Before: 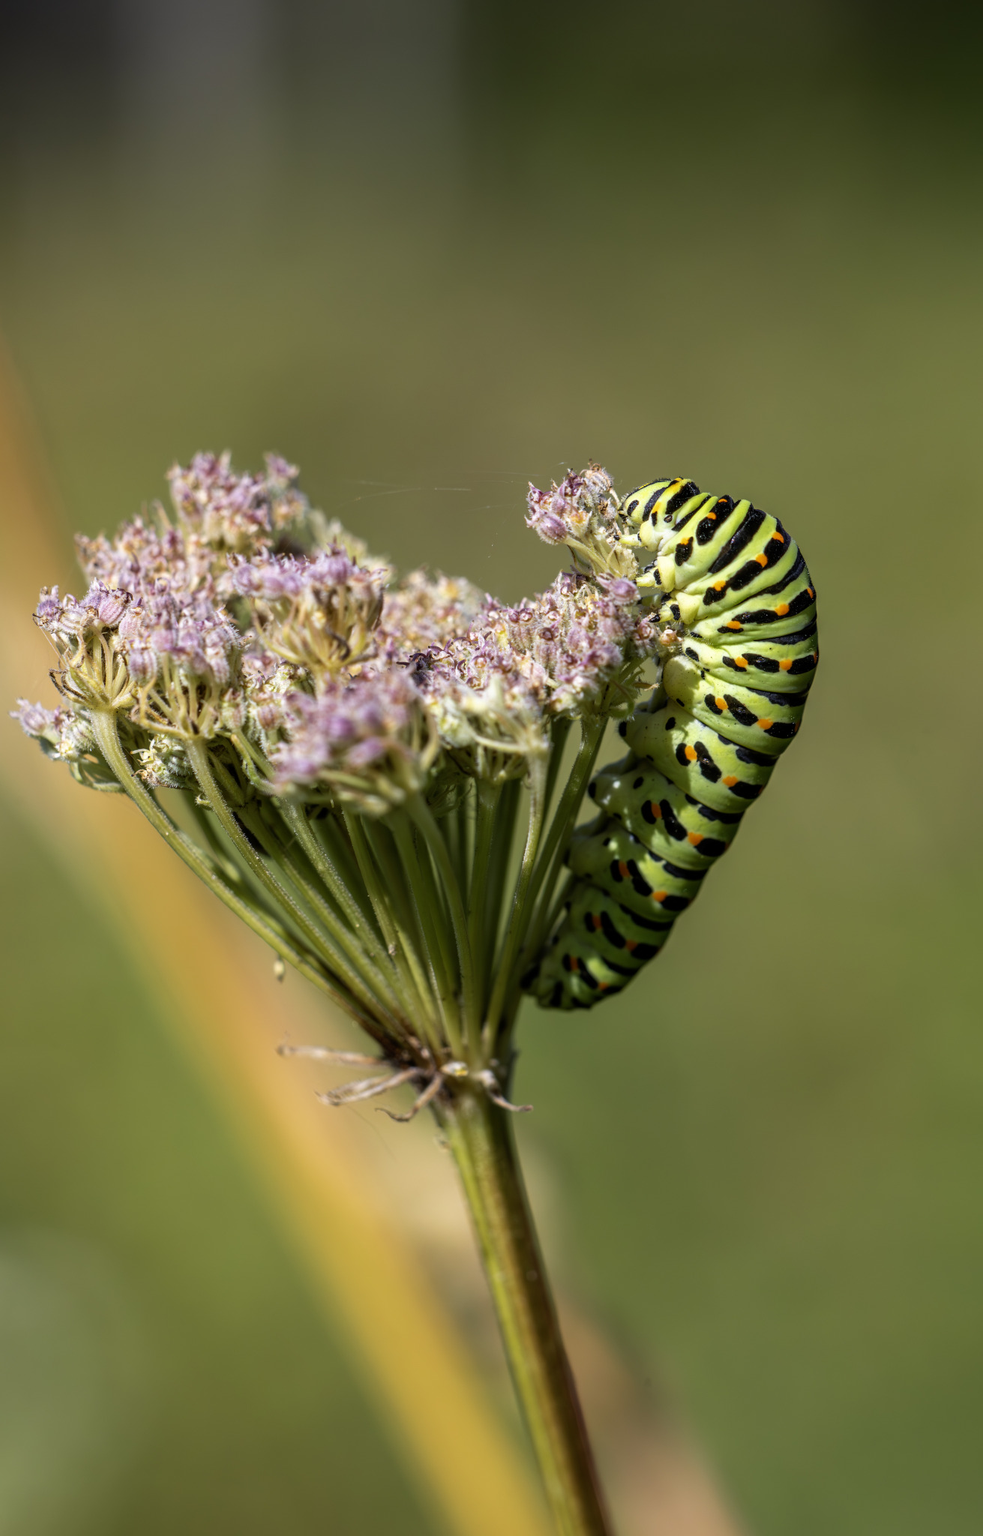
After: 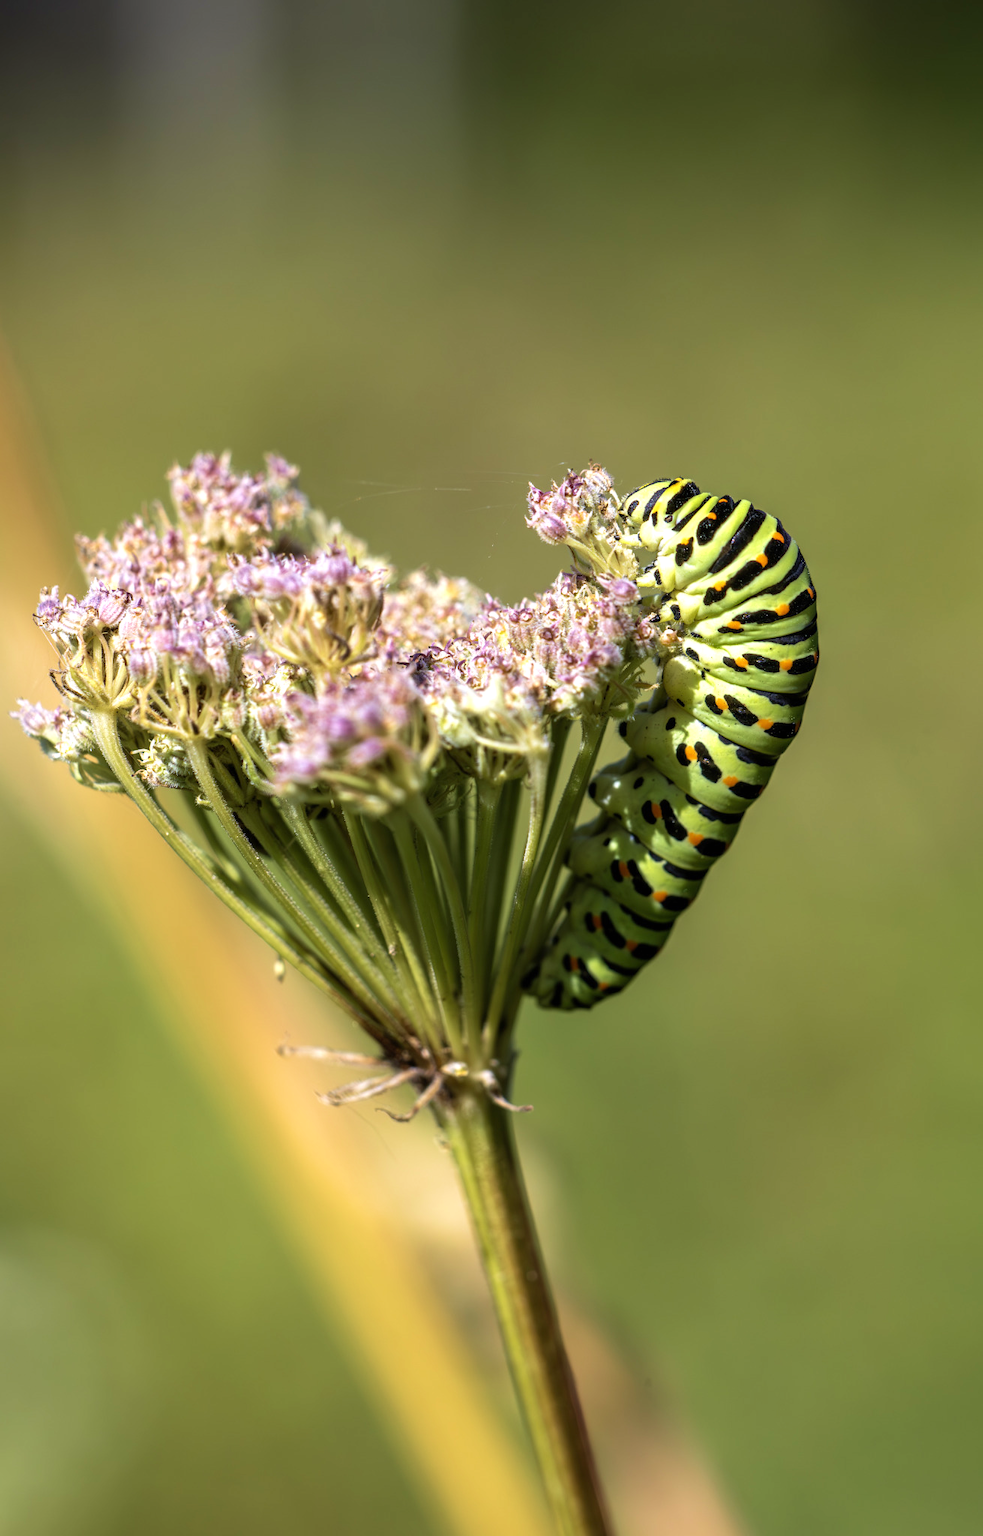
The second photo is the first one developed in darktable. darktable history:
velvia: on, module defaults
exposure: black level correction 0, exposure 0.498 EV, compensate highlight preservation false
